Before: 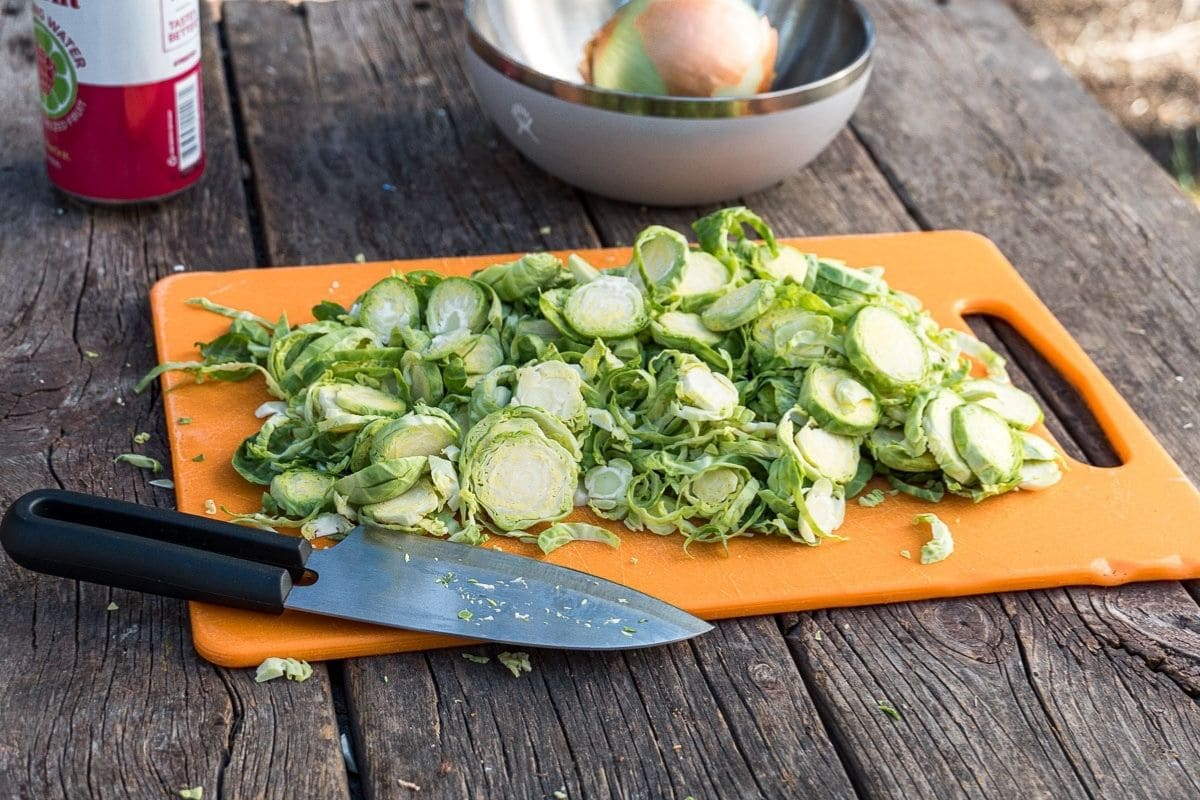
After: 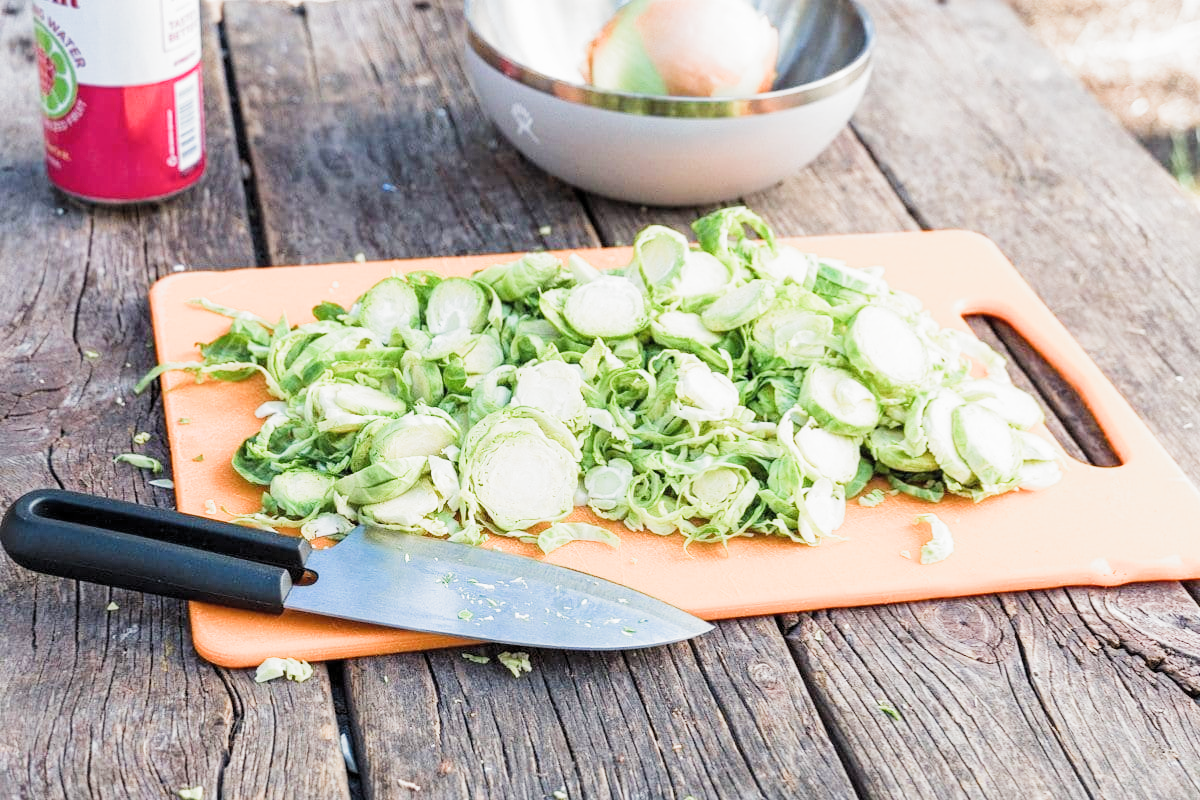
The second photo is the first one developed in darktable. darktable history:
exposure: exposure 2.016 EV, compensate highlight preservation false
filmic rgb: black relative exposure -7.65 EV, white relative exposure 4.56 EV, hardness 3.61, preserve chrominance RGB euclidean norm, color science v5 (2021), contrast in shadows safe, contrast in highlights safe
